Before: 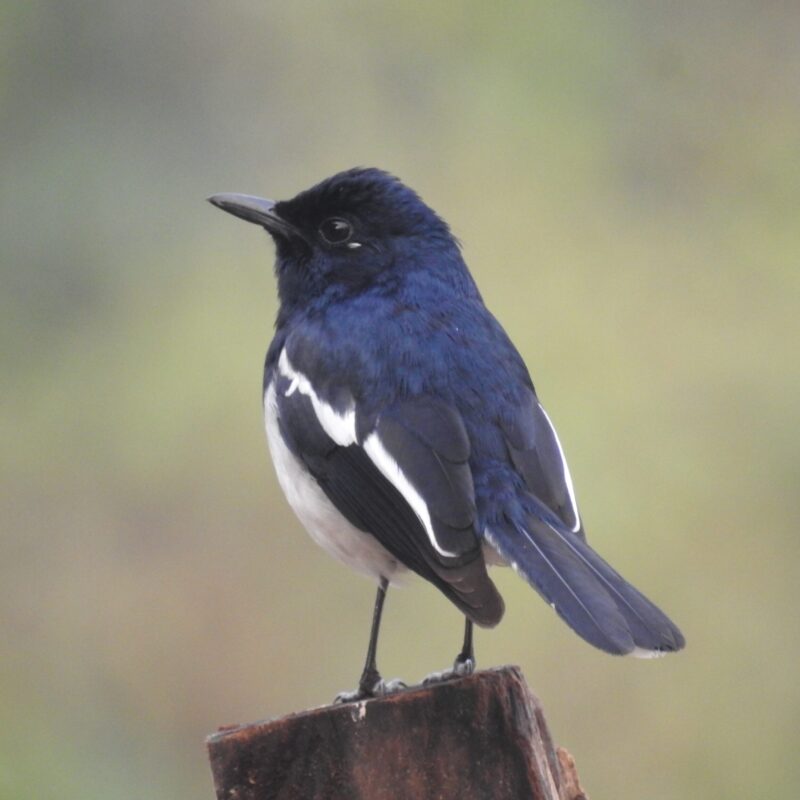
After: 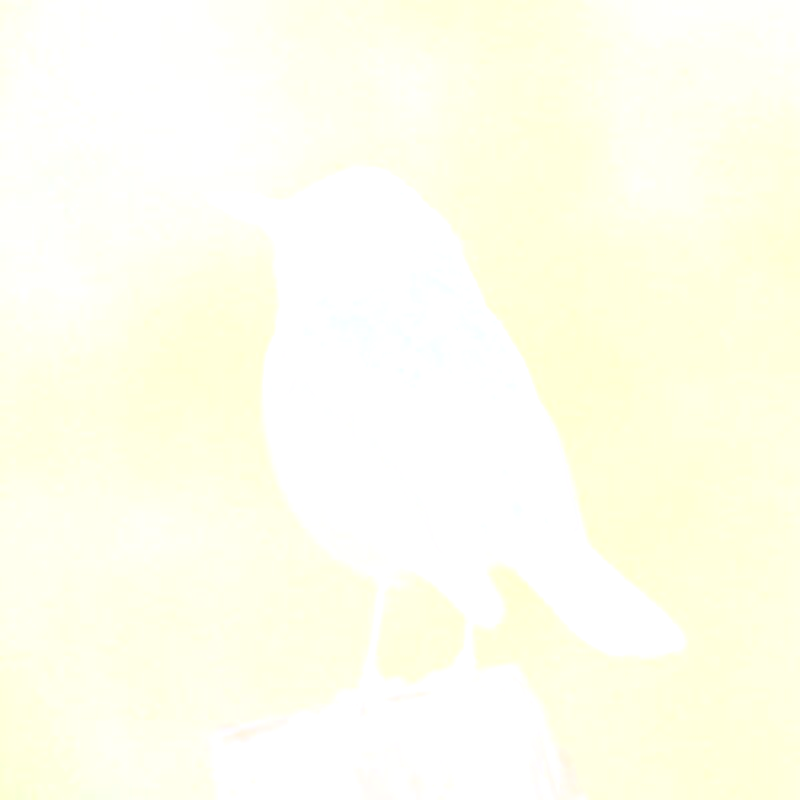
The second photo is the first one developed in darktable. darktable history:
sharpen: radius 1.967
bloom: size 85%, threshold 5%, strength 85%
